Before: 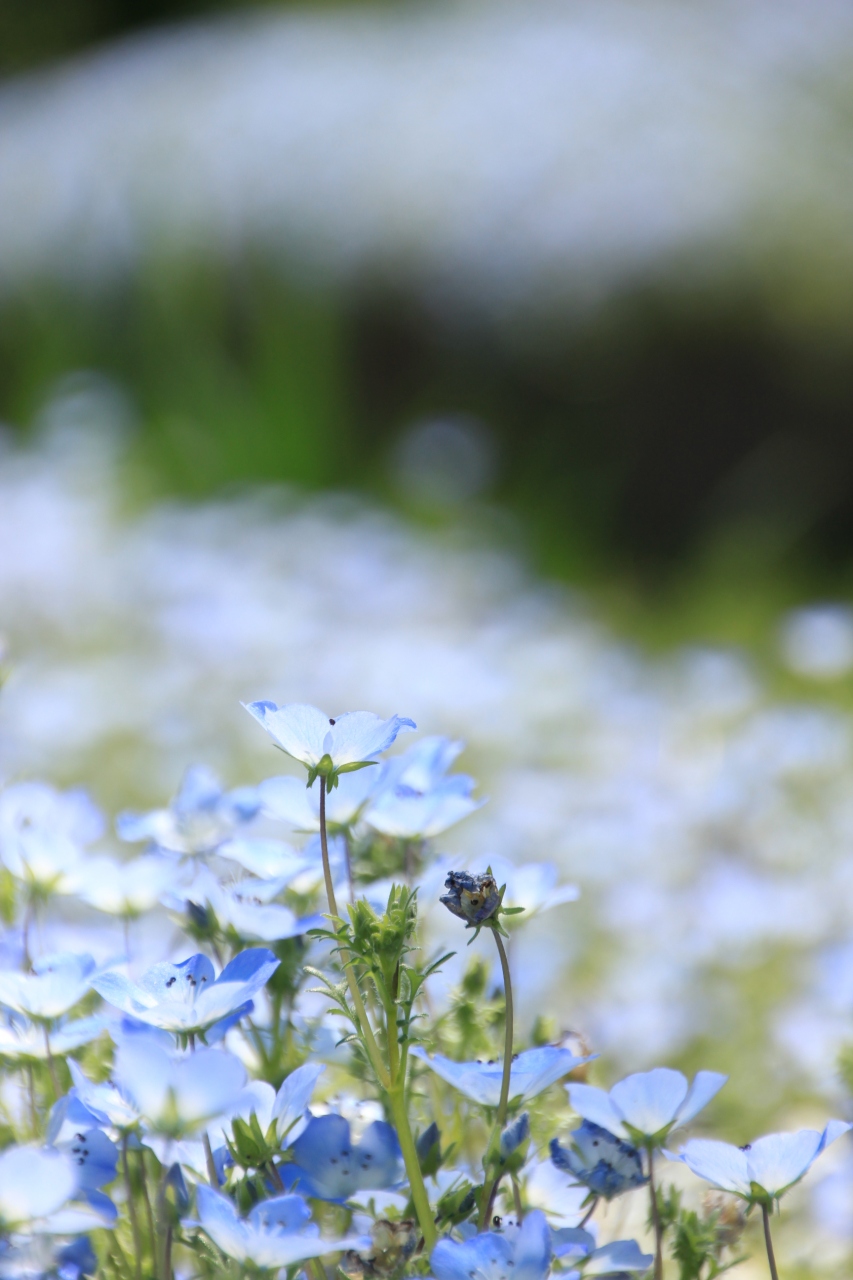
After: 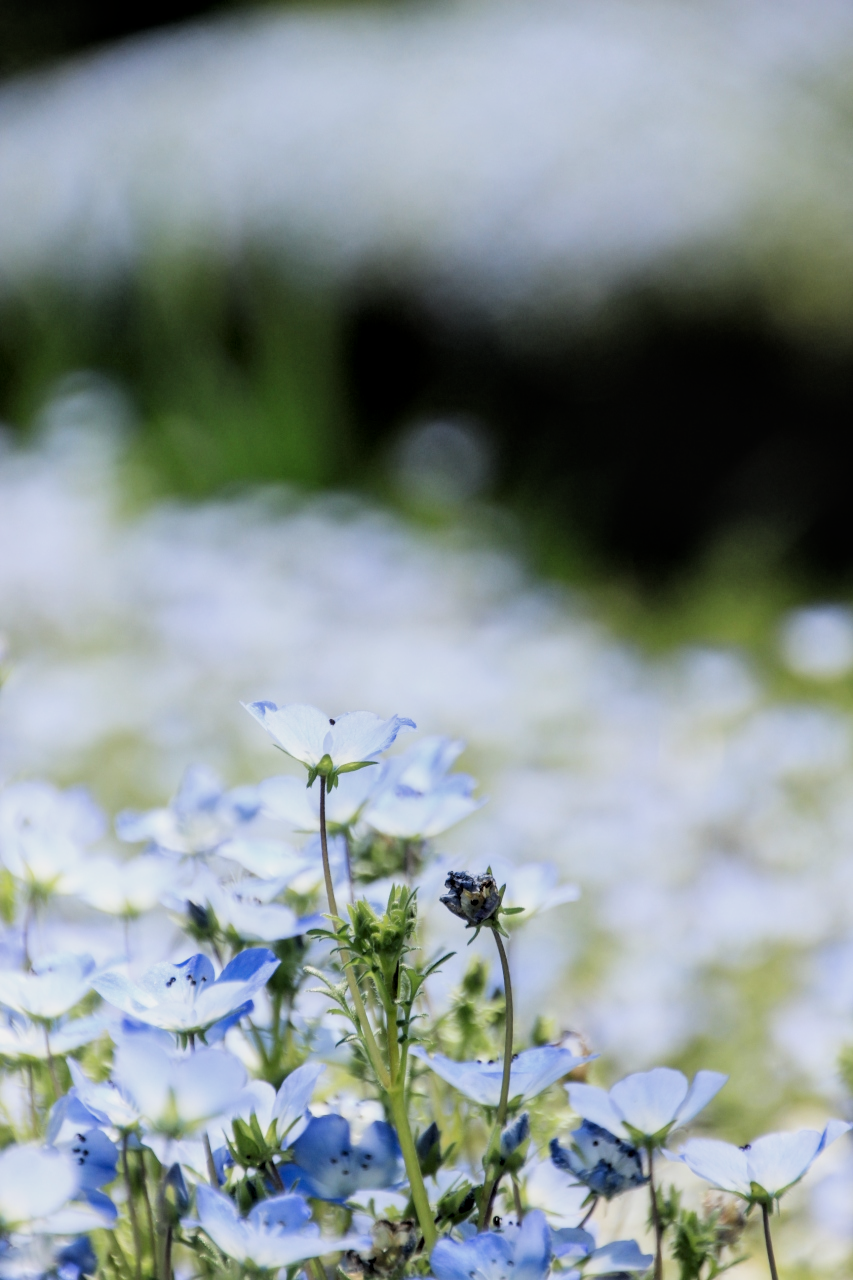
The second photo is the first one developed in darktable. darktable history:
filmic rgb: black relative exposure -5.03 EV, white relative exposure 3.98 EV, hardness 2.88, contrast 1.412, highlights saturation mix -28.91%, iterations of high-quality reconstruction 0
local contrast: detail 130%
